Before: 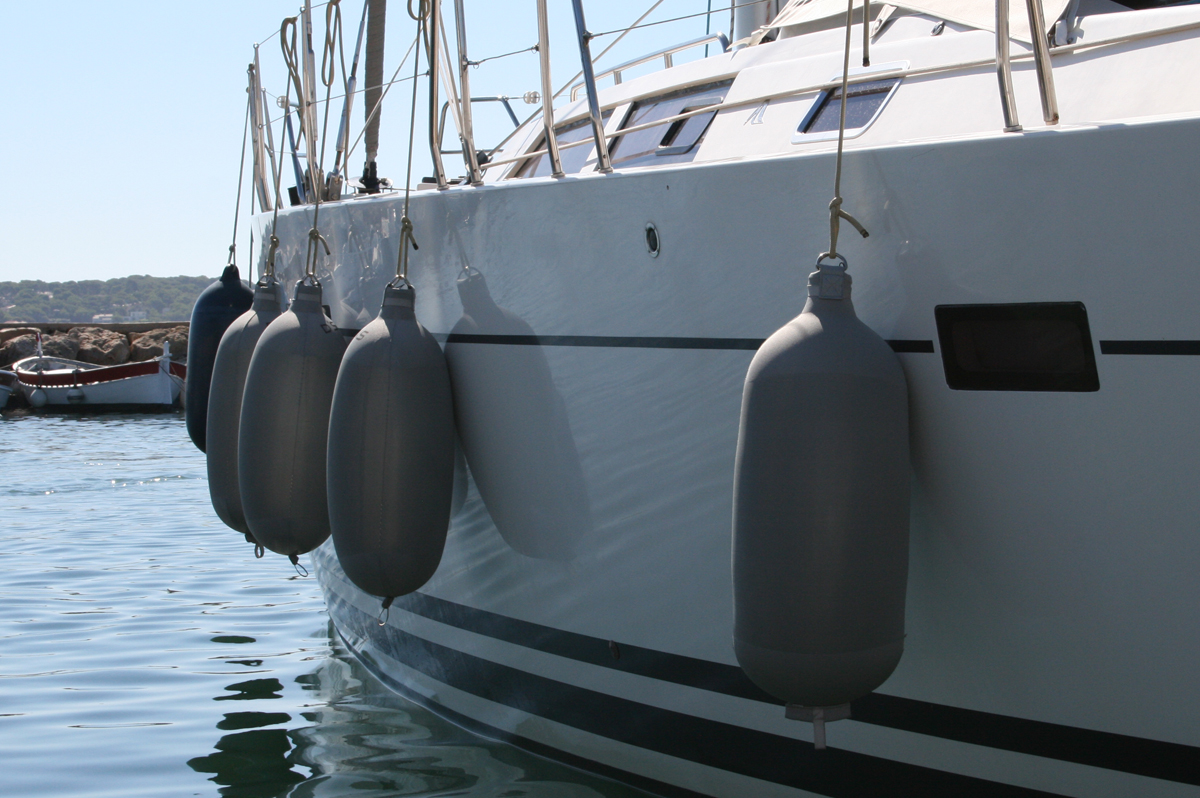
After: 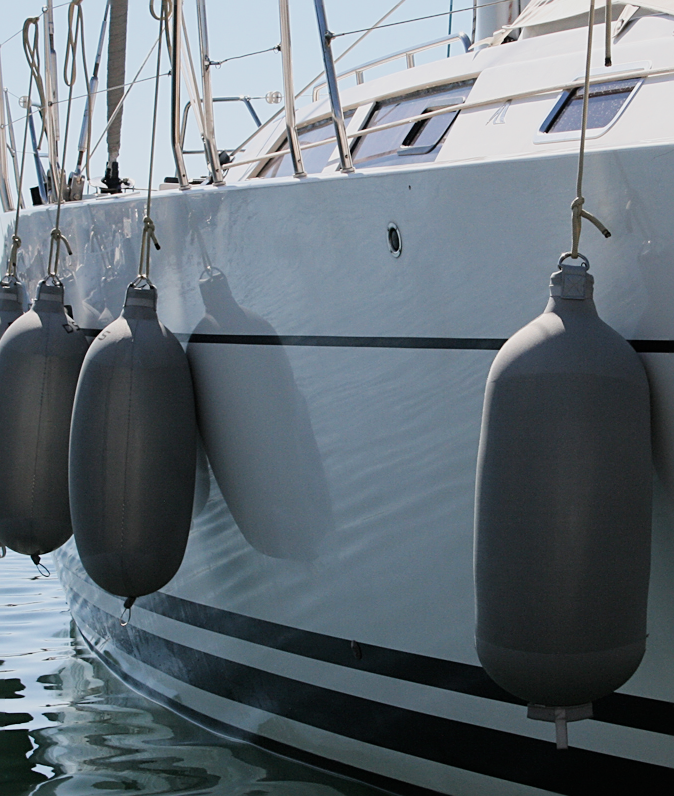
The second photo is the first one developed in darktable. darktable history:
filmic rgb: black relative exposure -7.65 EV, white relative exposure 4.56 EV, threshold 5.95 EV, hardness 3.61, contrast 1.052, iterations of high-quality reconstruction 0, enable highlight reconstruction true
exposure: exposure 0.443 EV, compensate exposure bias true, compensate highlight preservation false
crop: left 21.557%, right 22.201%
sharpen: amount 0.466
local contrast: mode bilateral grid, contrast 9, coarseness 26, detail 115%, midtone range 0.2
